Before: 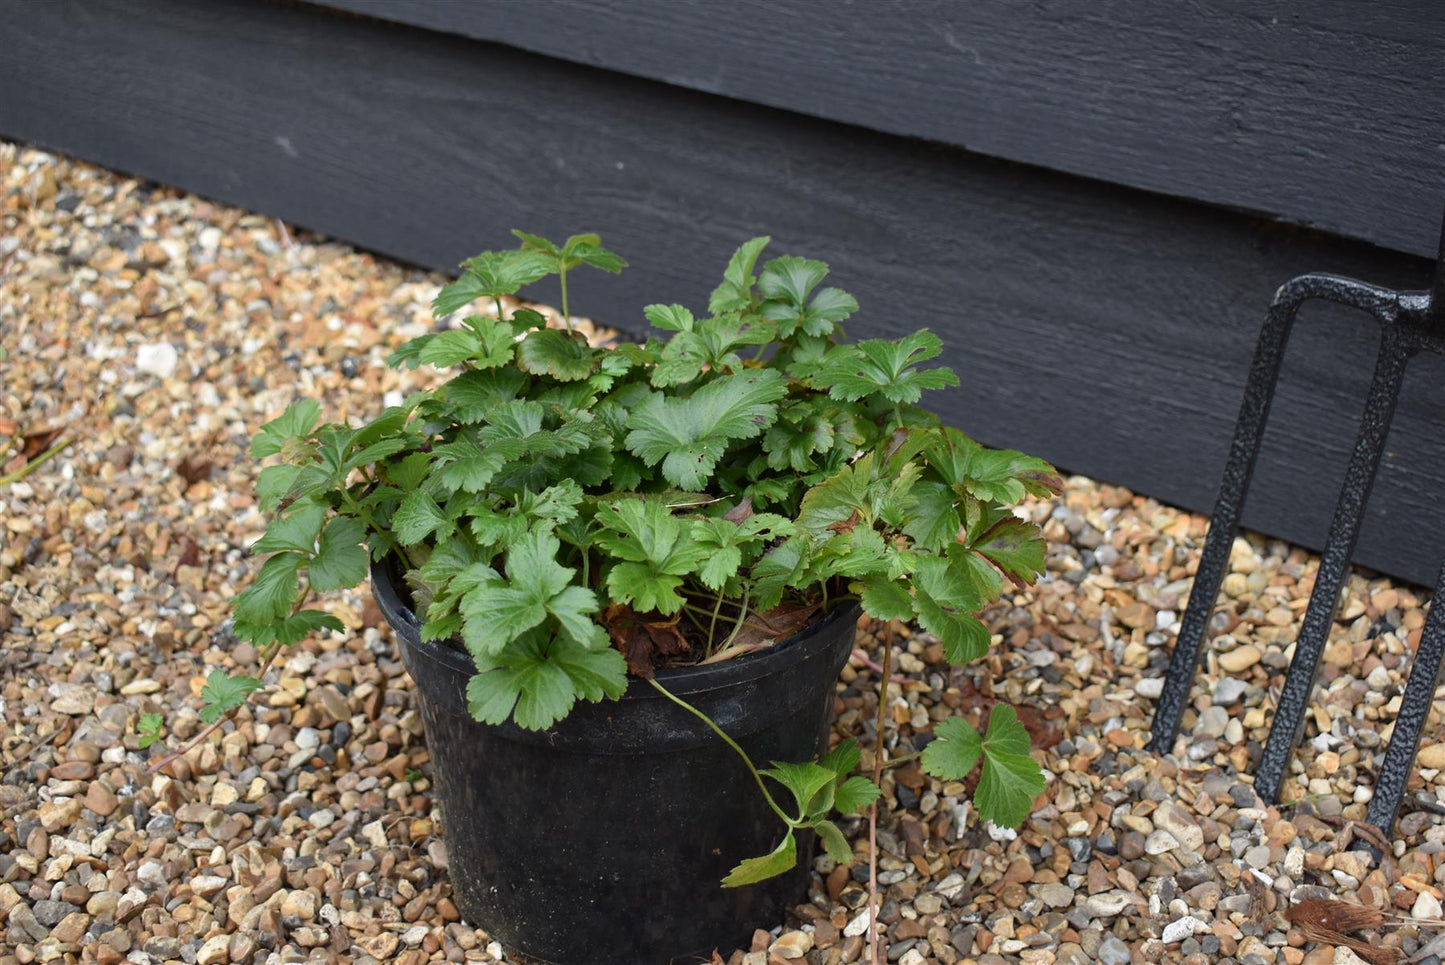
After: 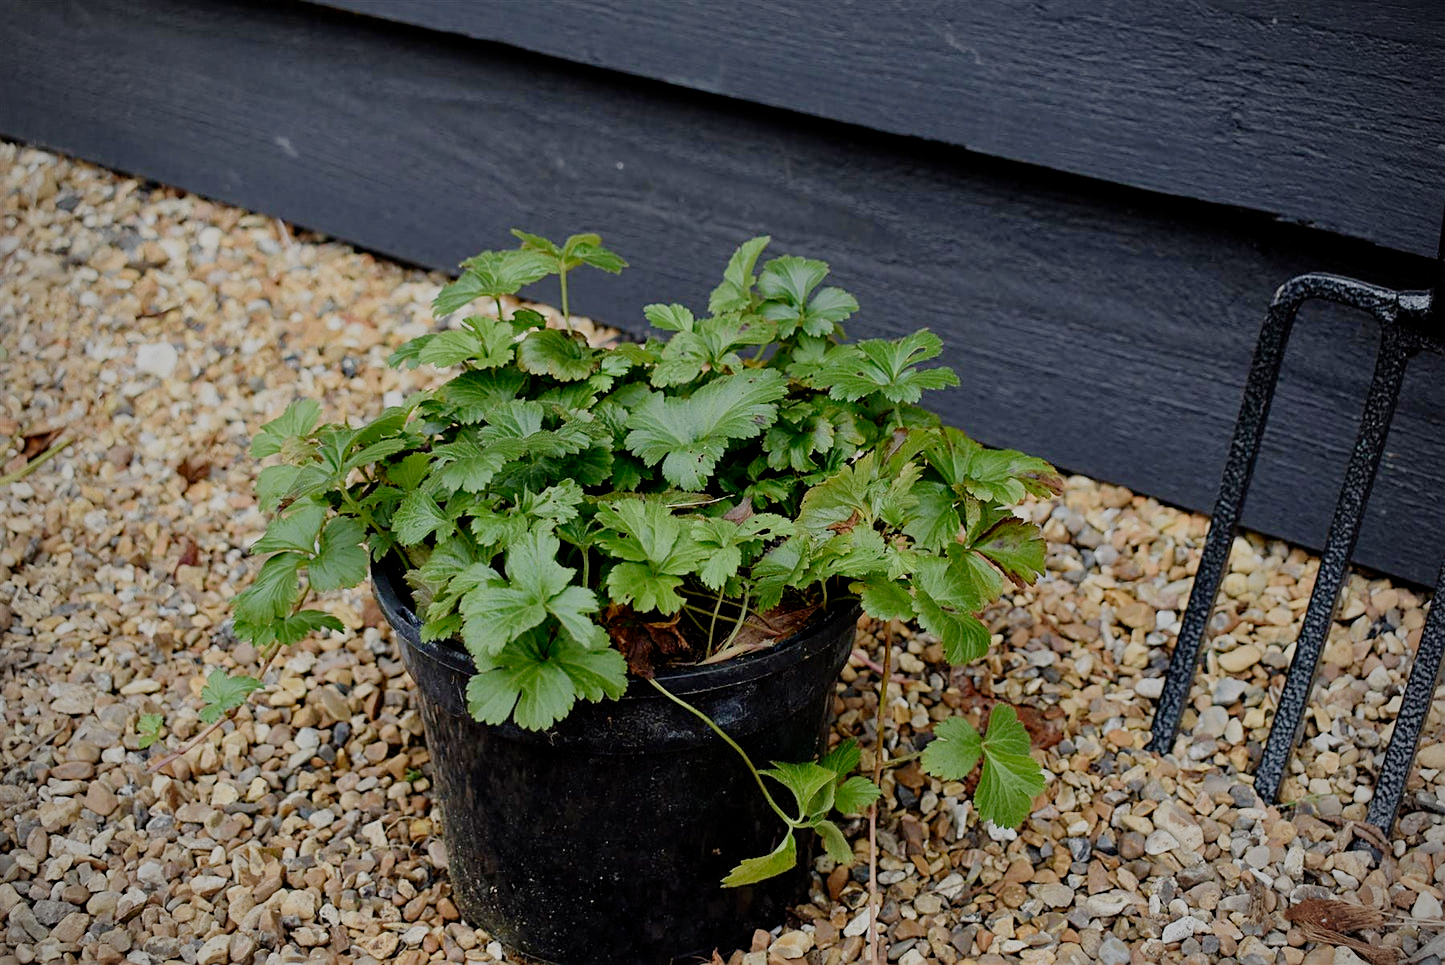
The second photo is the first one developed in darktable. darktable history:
sharpen: on, module defaults
velvia: on, module defaults
filmic rgb: middle gray luminance 18%, black relative exposure -7.5 EV, white relative exposure 8.5 EV, threshold 6 EV, target black luminance 0%, hardness 2.23, latitude 18.37%, contrast 0.878, highlights saturation mix 5%, shadows ↔ highlights balance 10.15%, add noise in highlights 0, preserve chrominance no, color science v3 (2019), use custom middle-gray values true, iterations of high-quality reconstruction 0, contrast in highlights soft, enable highlight reconstruction true
vignetting: fall-off radius 60.65%
